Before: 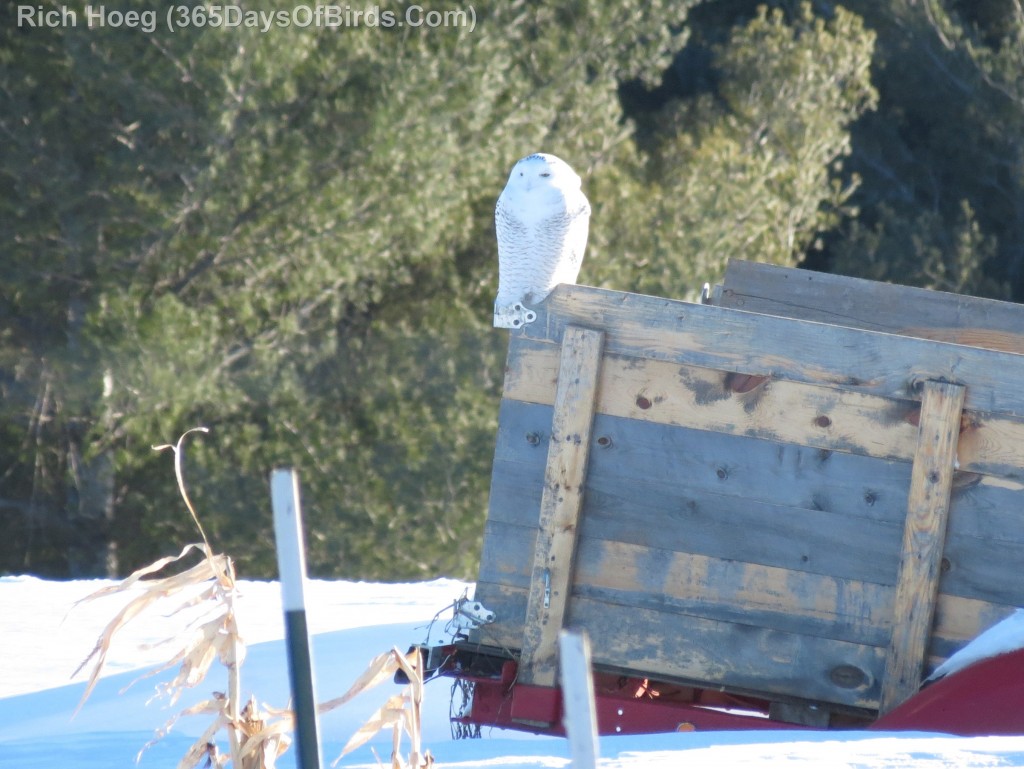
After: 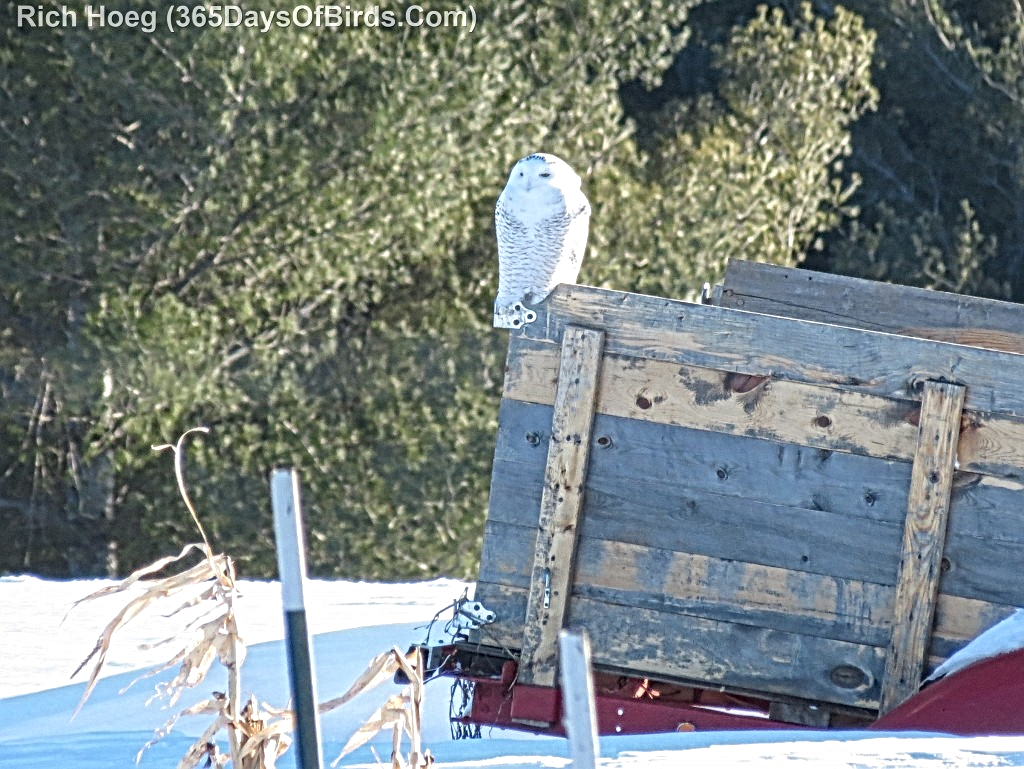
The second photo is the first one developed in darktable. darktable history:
local contrast: mode bilateral grid, contrast 20, coarseness 3, detail 298%, midtone range 0.2
